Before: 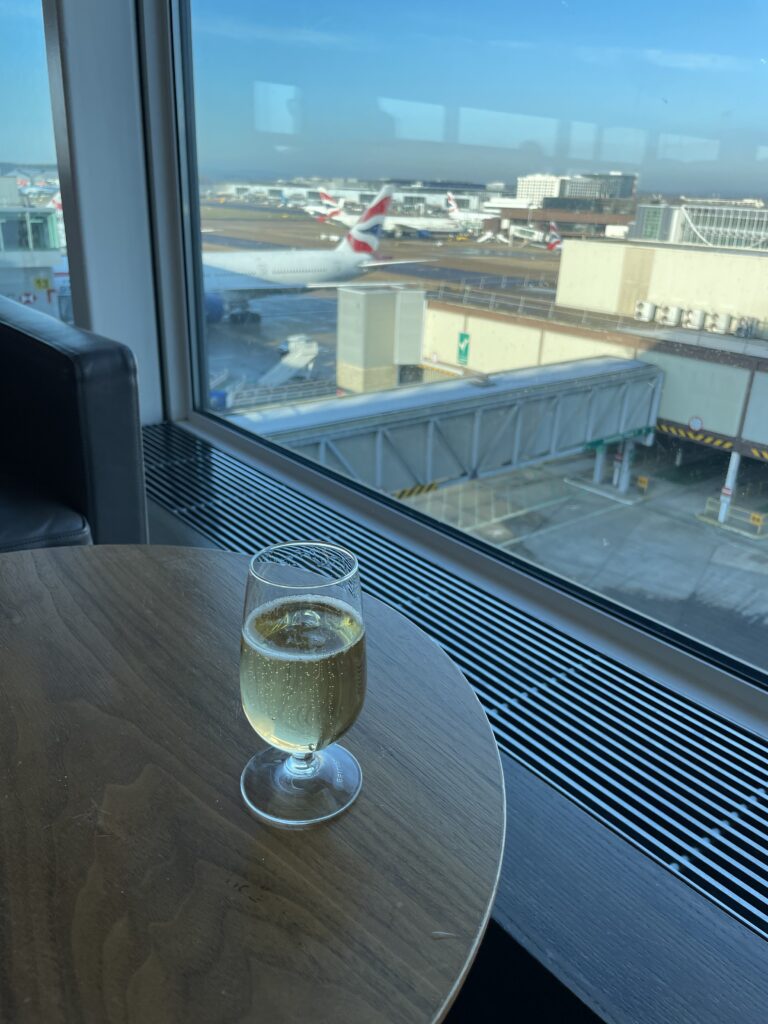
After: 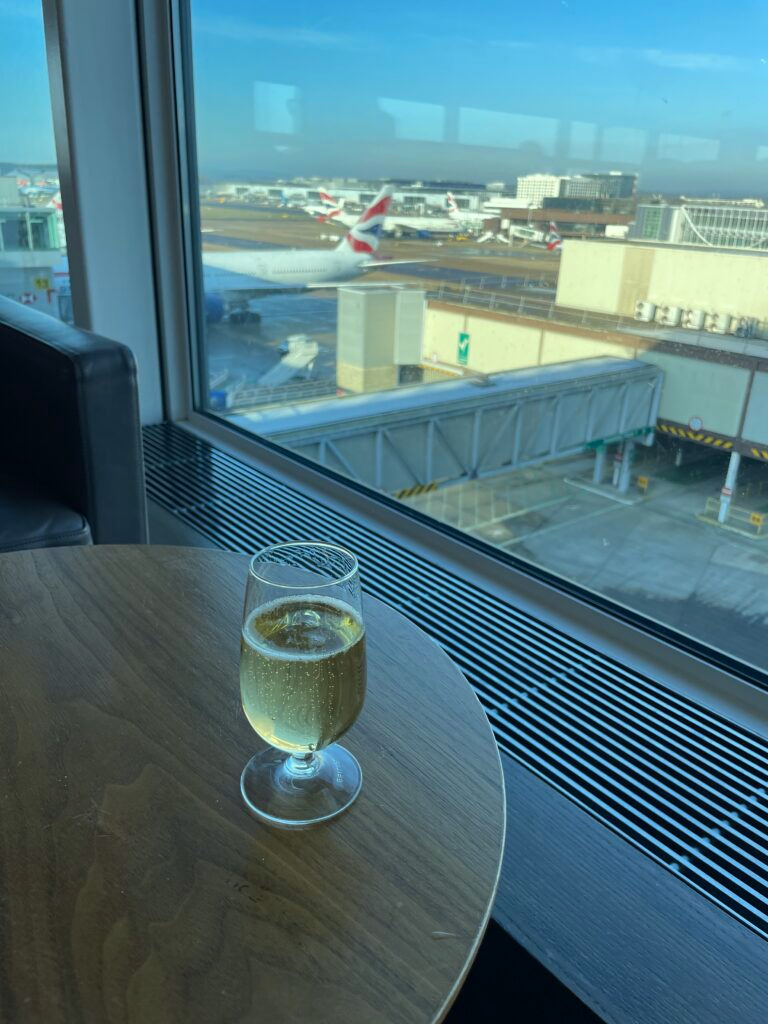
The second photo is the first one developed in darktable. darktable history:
color balance rgb: linear chroma grading › global chroma 0.742%, perceptual saturation grading › global saturation 14.813%, global vibrance 20%
color correction: highlights a* -4.71, highlights b* 5.06, saturation 0.961
